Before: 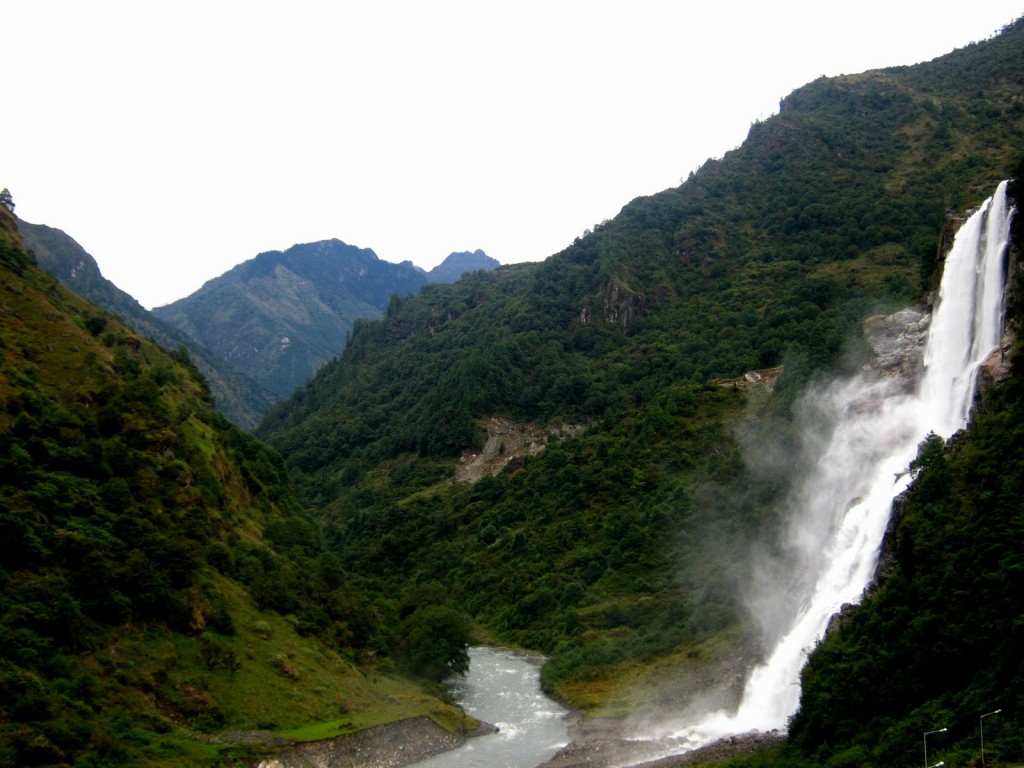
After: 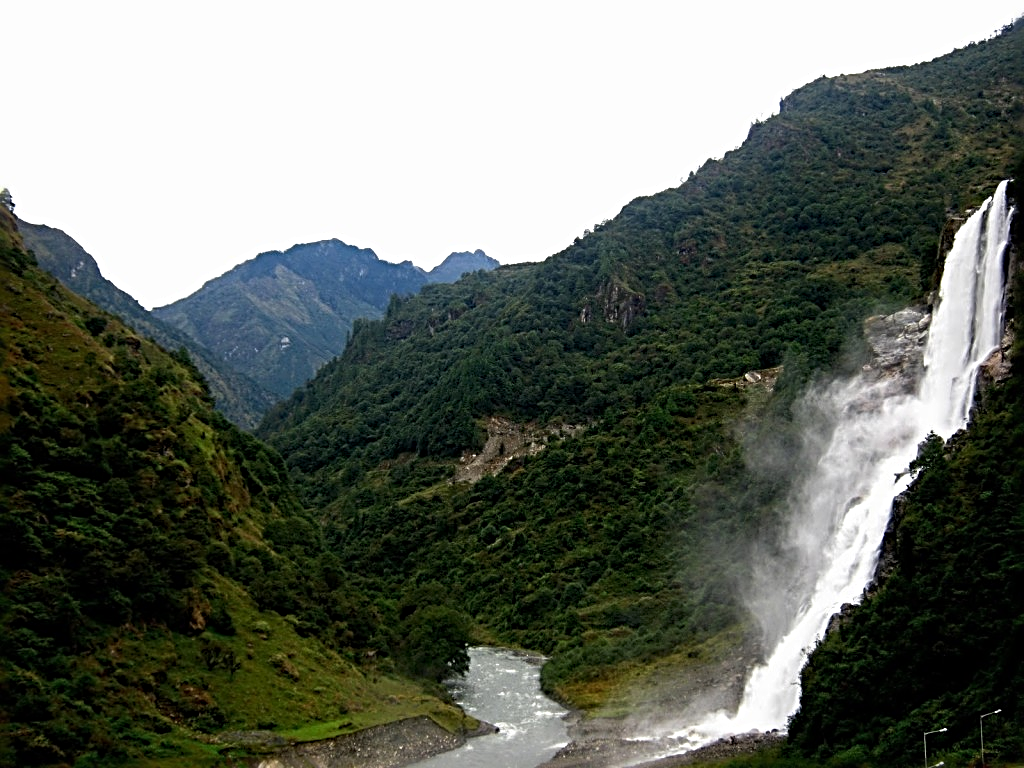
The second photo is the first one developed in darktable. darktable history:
sharpen: radius 3.666, amount 0.938
